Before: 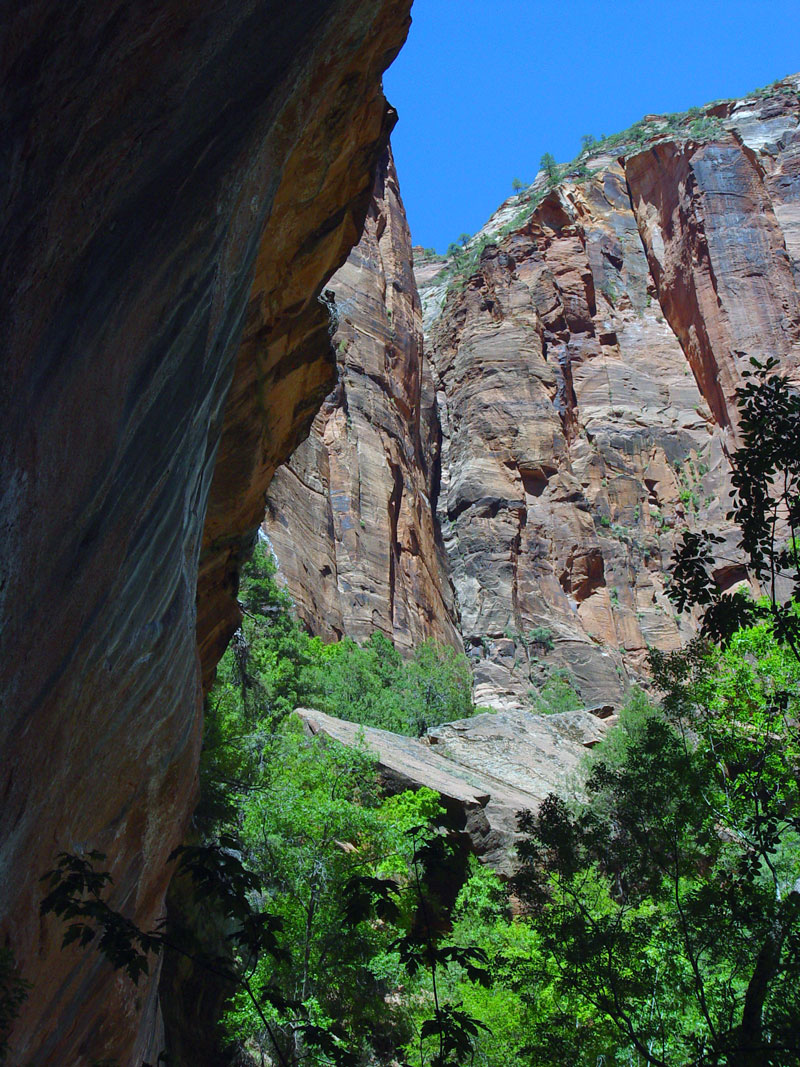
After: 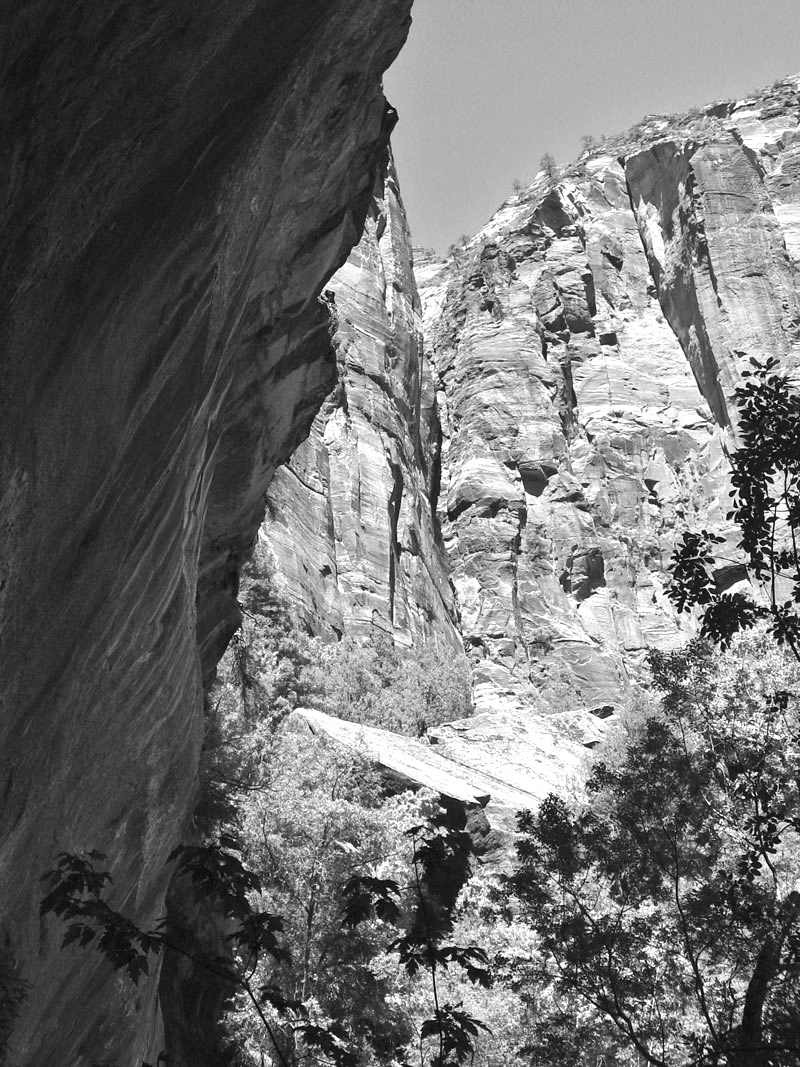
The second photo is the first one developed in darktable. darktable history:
monochrome: a 30.25, b 92.03
exposure: exposure 1.2 EV, compensate highlight preservation false
